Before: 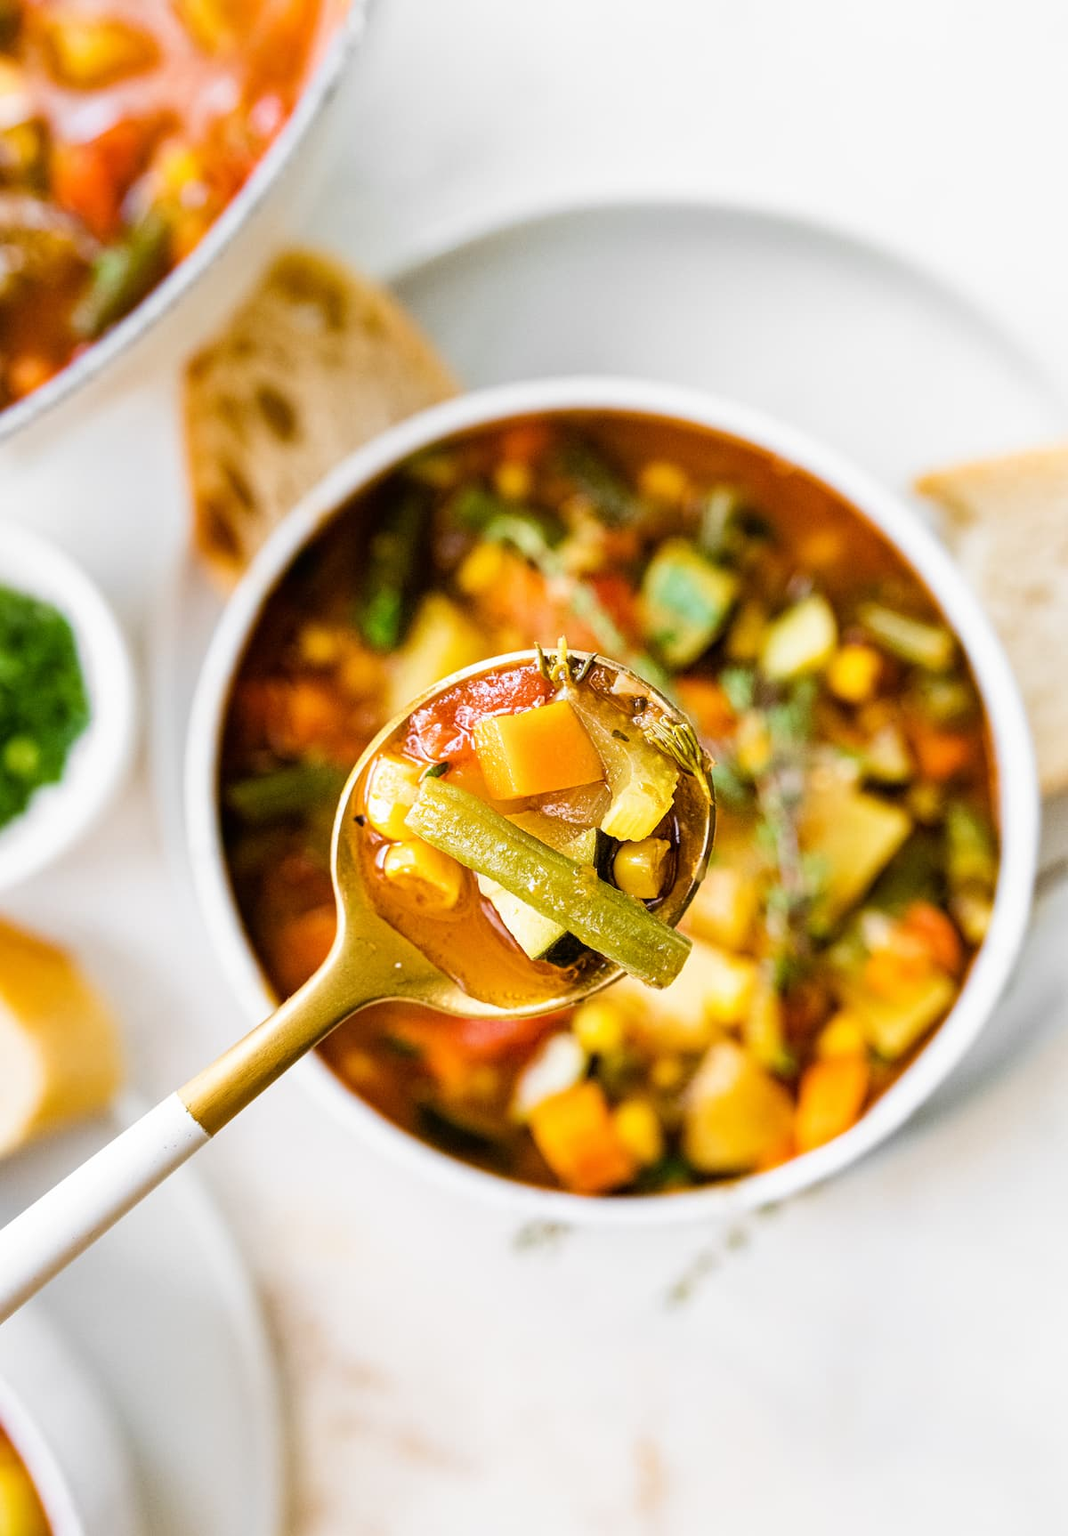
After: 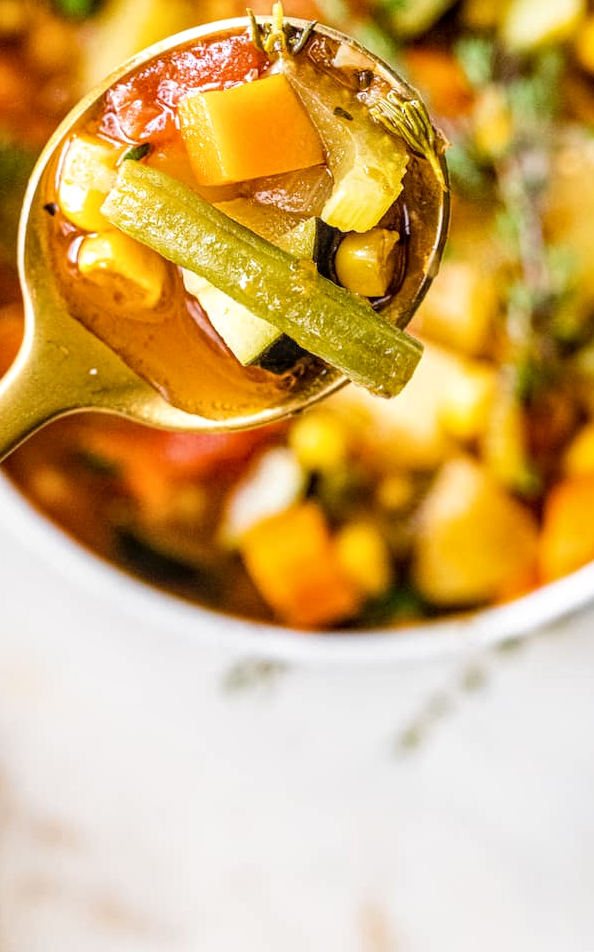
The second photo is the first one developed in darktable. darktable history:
exposure: black level correction 0.001, compensate highlight preservation false
local contrast: on, module defaults
crop: left 29.582%, top 41.334%, right 20.82%, bottom 3.461%
